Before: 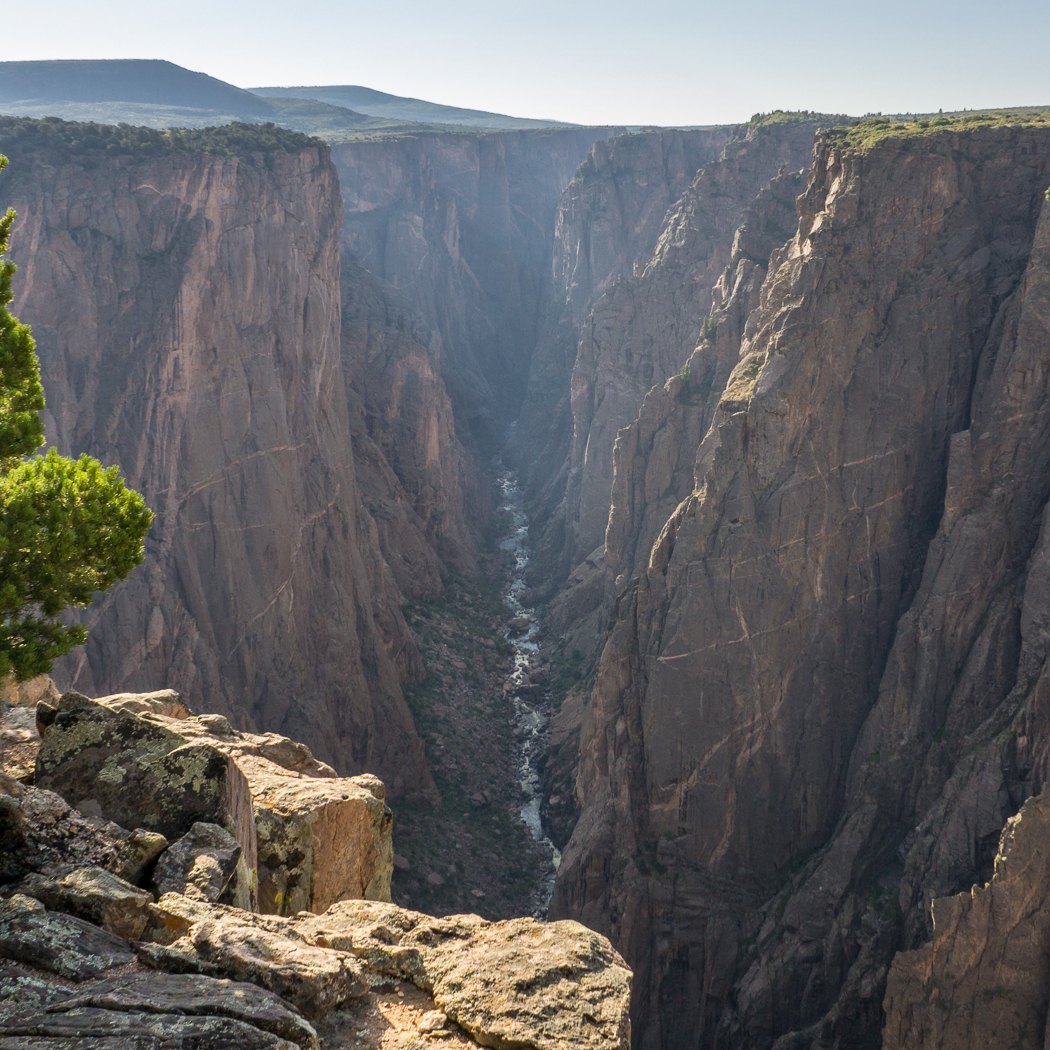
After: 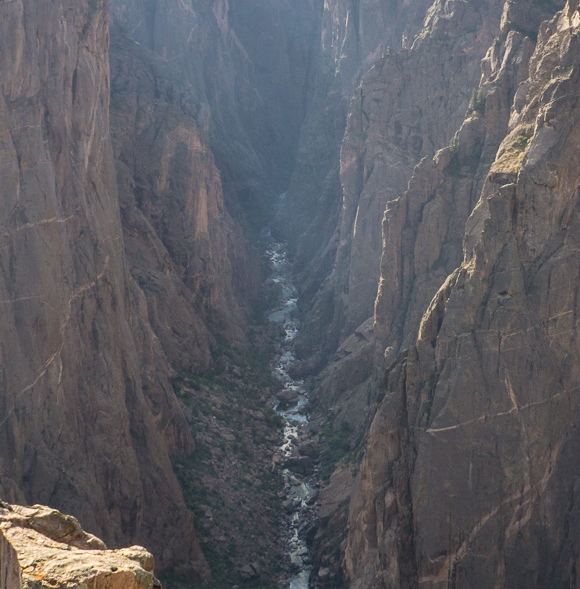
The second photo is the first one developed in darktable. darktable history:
crop and rotate: left 22.042%, top 21.751%, right 22.677%, bottom 22.116%
